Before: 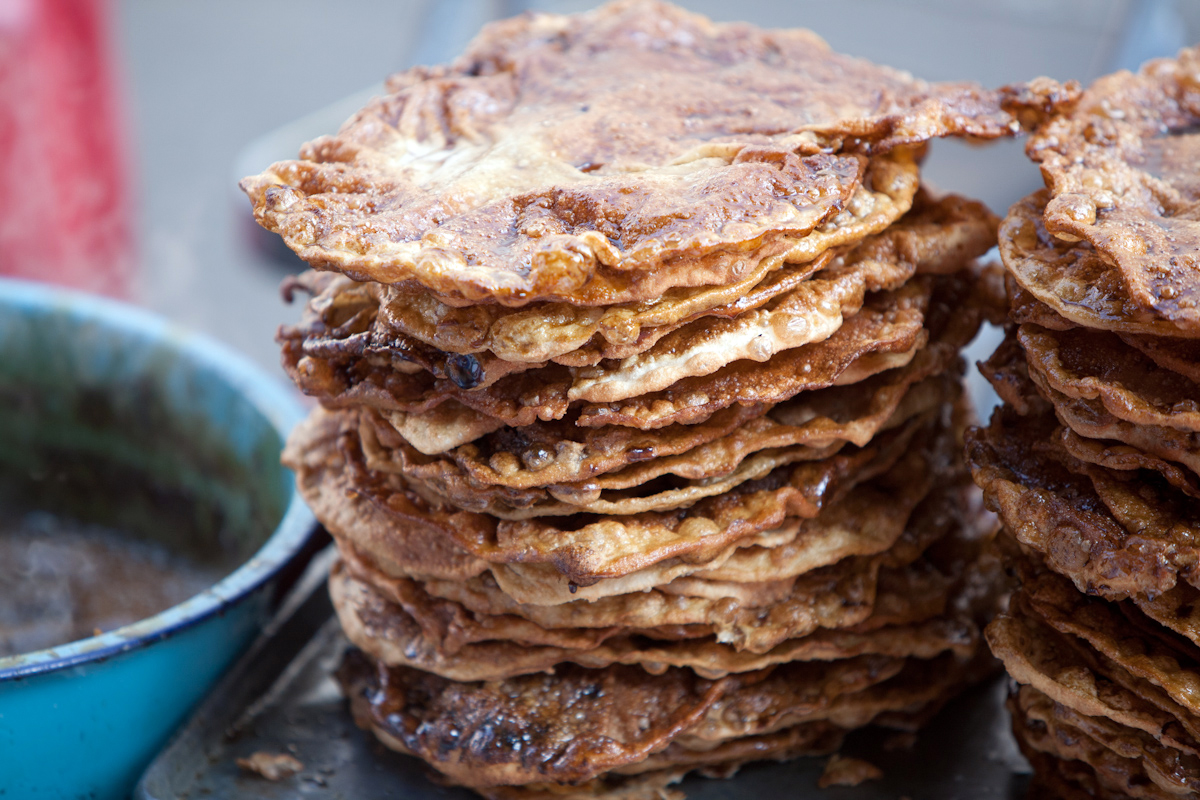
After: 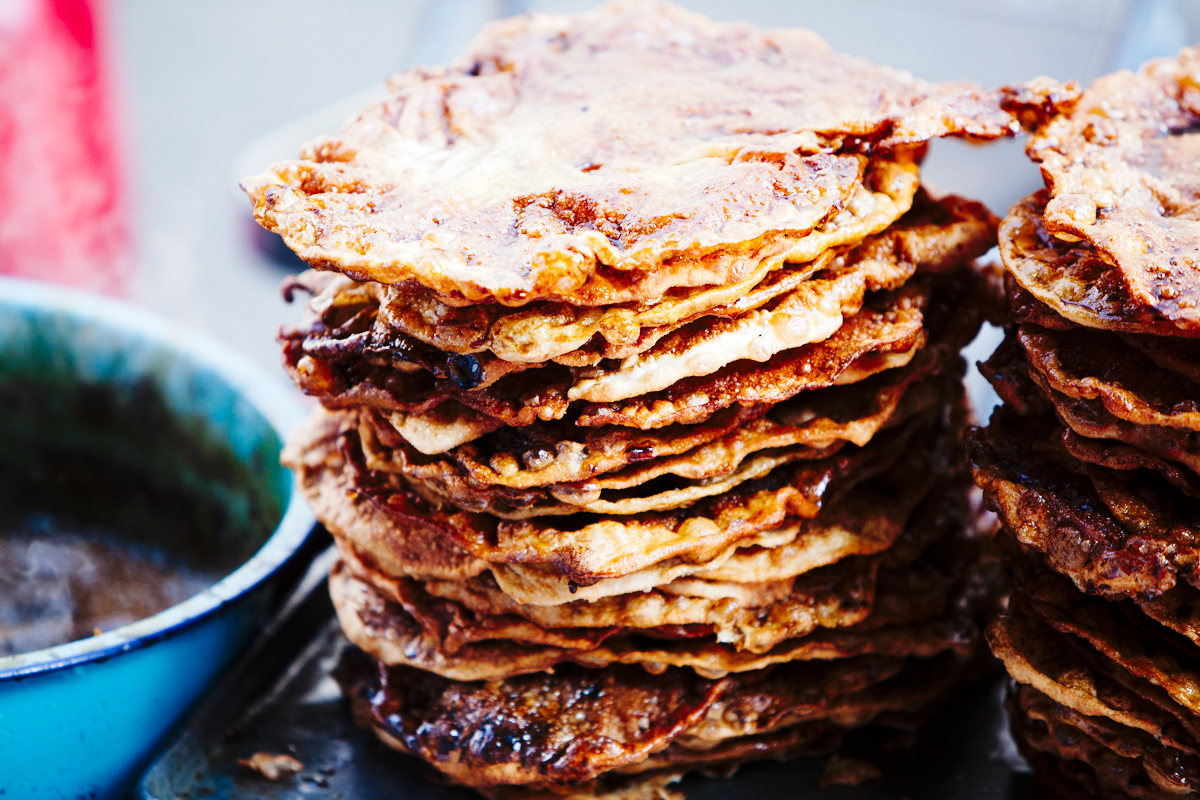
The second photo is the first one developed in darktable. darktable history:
tone curve: curves: ch0 [(0, 0) (0.179, 0.073) (0.265, 0.147) (0.463, 0.553) (0.51, 0.635) (0.716, 0.863) (1, 0.997)], preserve colors none
